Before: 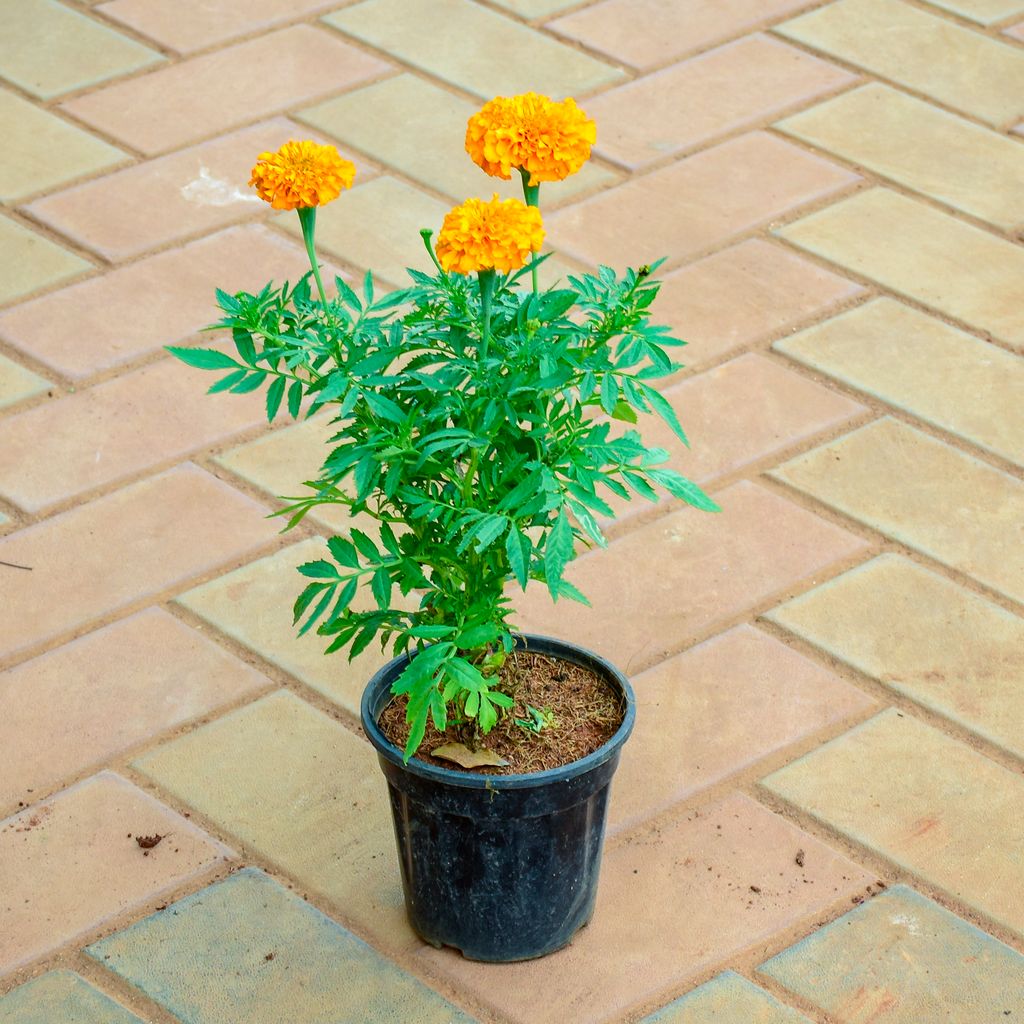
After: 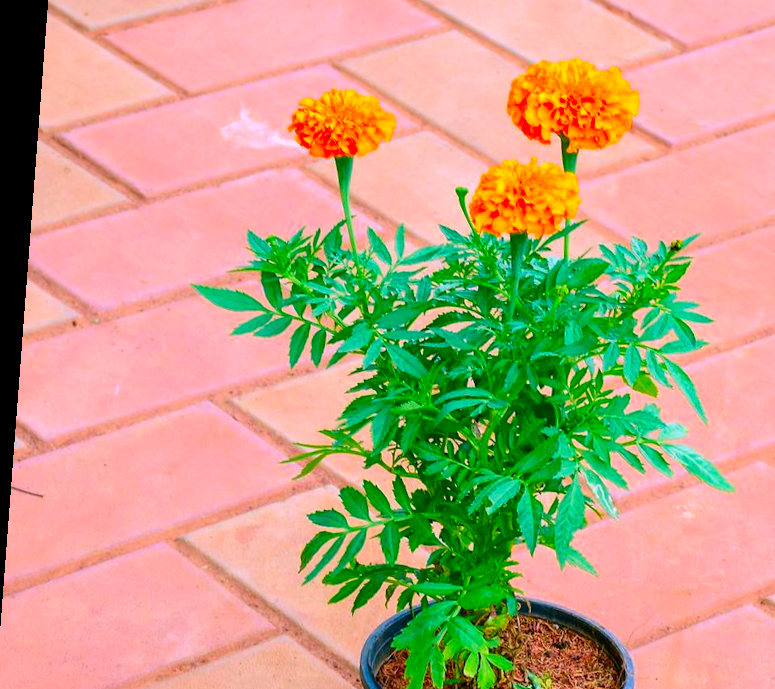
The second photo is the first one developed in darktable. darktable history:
color correction: highlights a* 18.77, highlights b* -11.49, saturation 1.66
shadows and highlights: shadows -11.01, white point adjustment 1.53, highlights 11.26
crop and rotate: angle -4.37°, left 2.145%, top 6.706%, right 27.294%, bottom 30.545%
